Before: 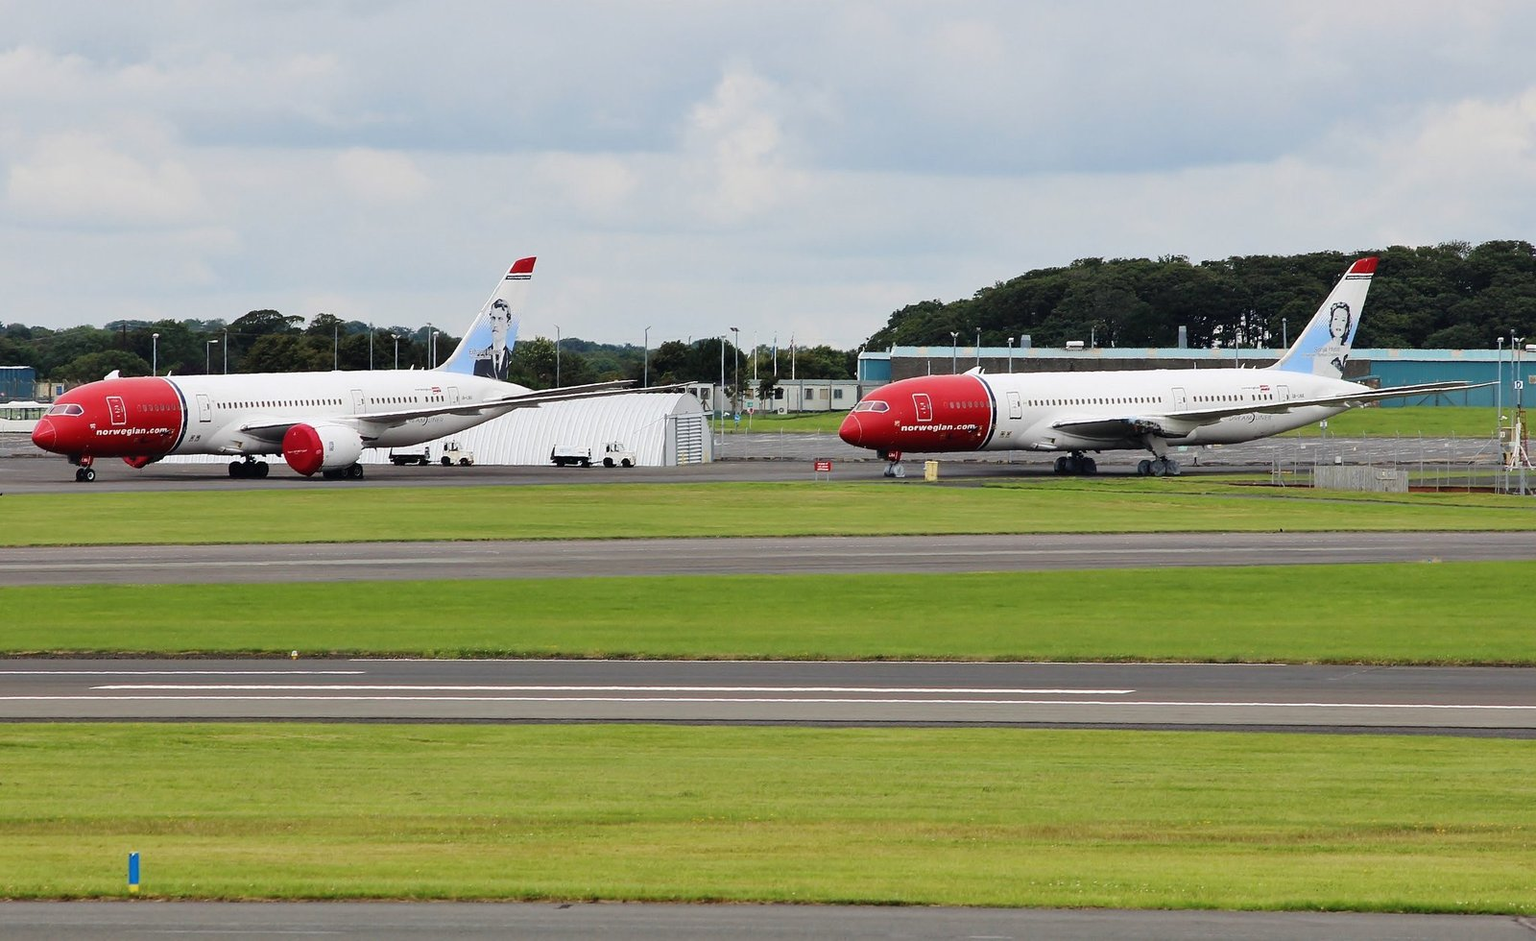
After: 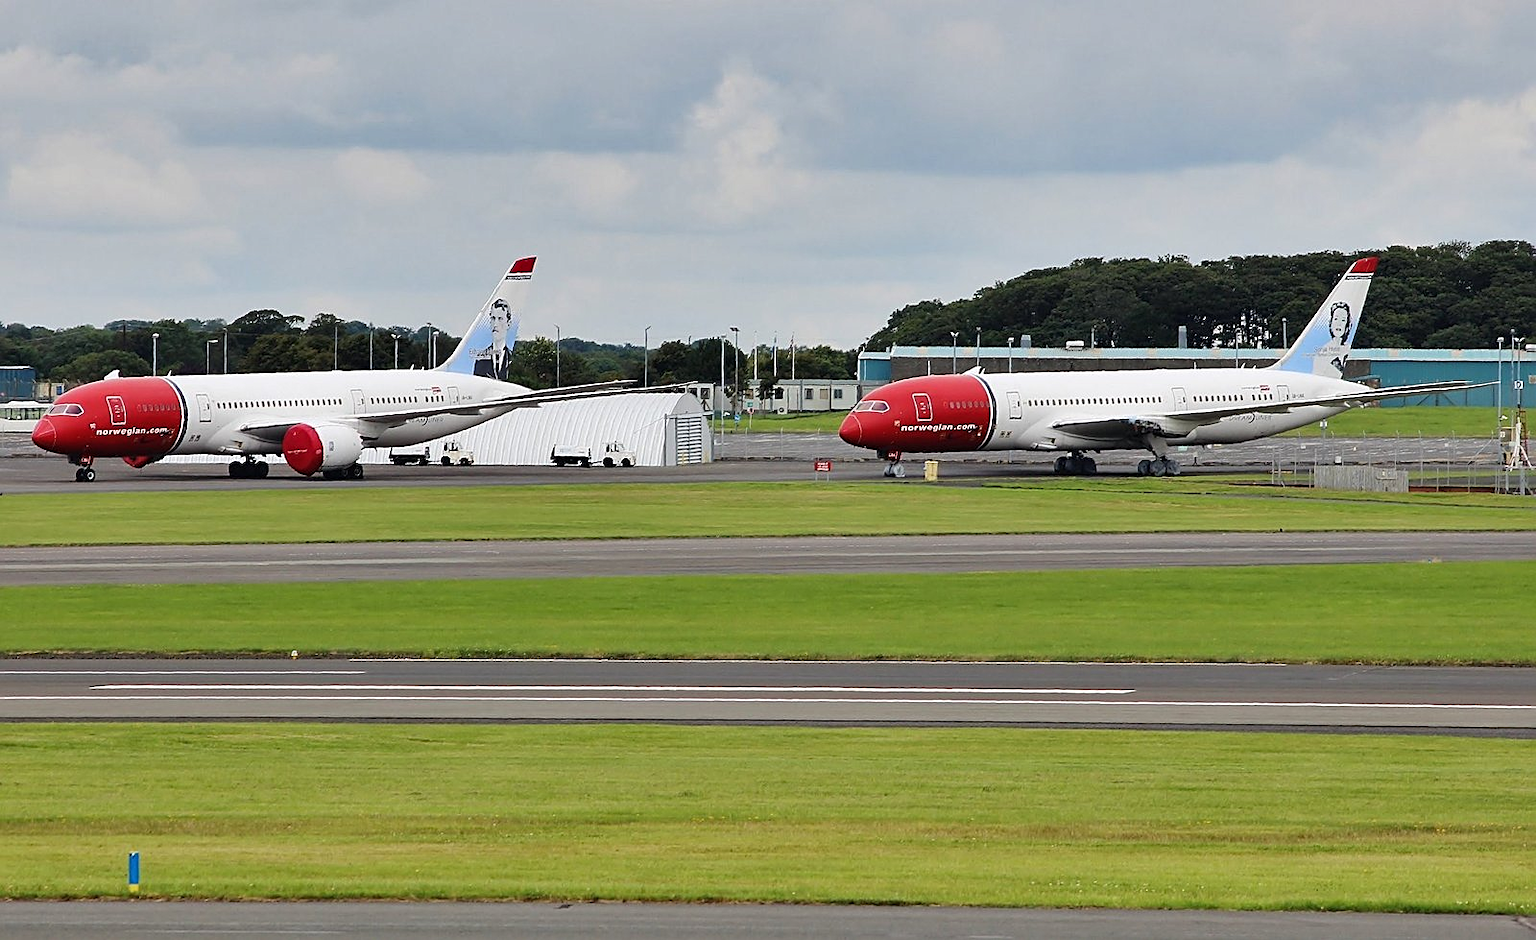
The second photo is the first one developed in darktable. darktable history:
shadows and highlights: shadows 61.19, soften with gaussian
sharpen: on, module defaults
